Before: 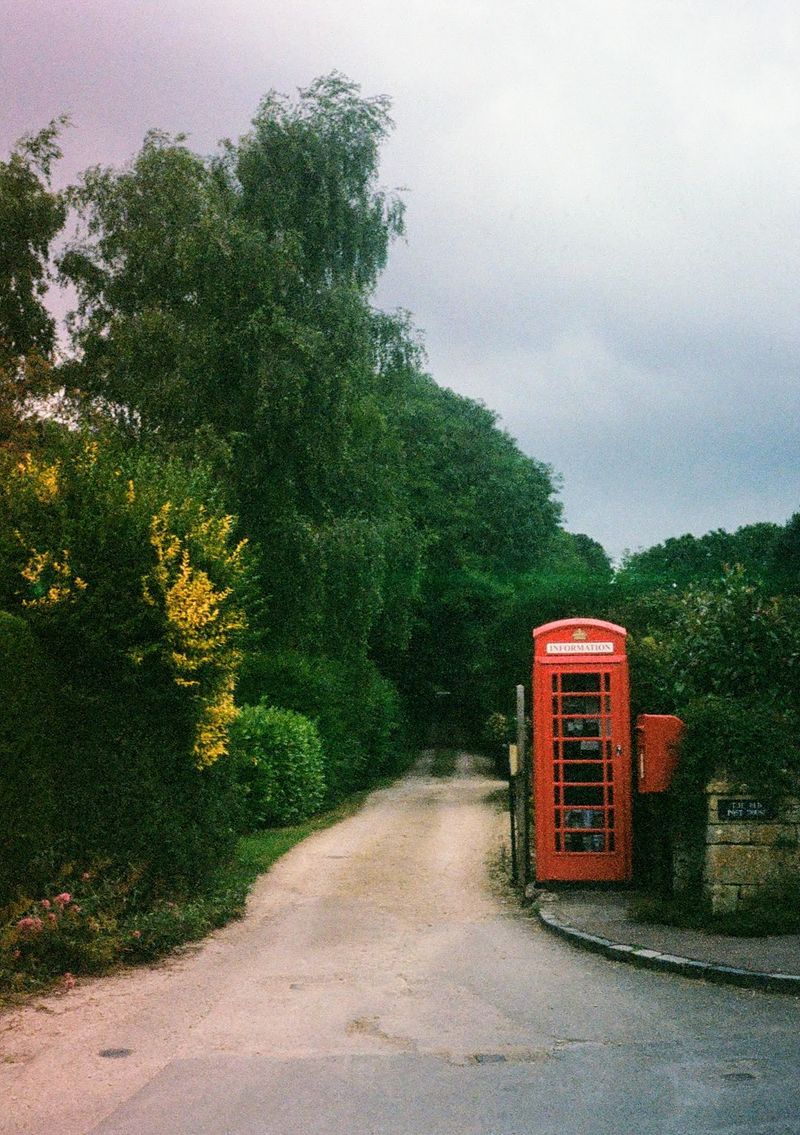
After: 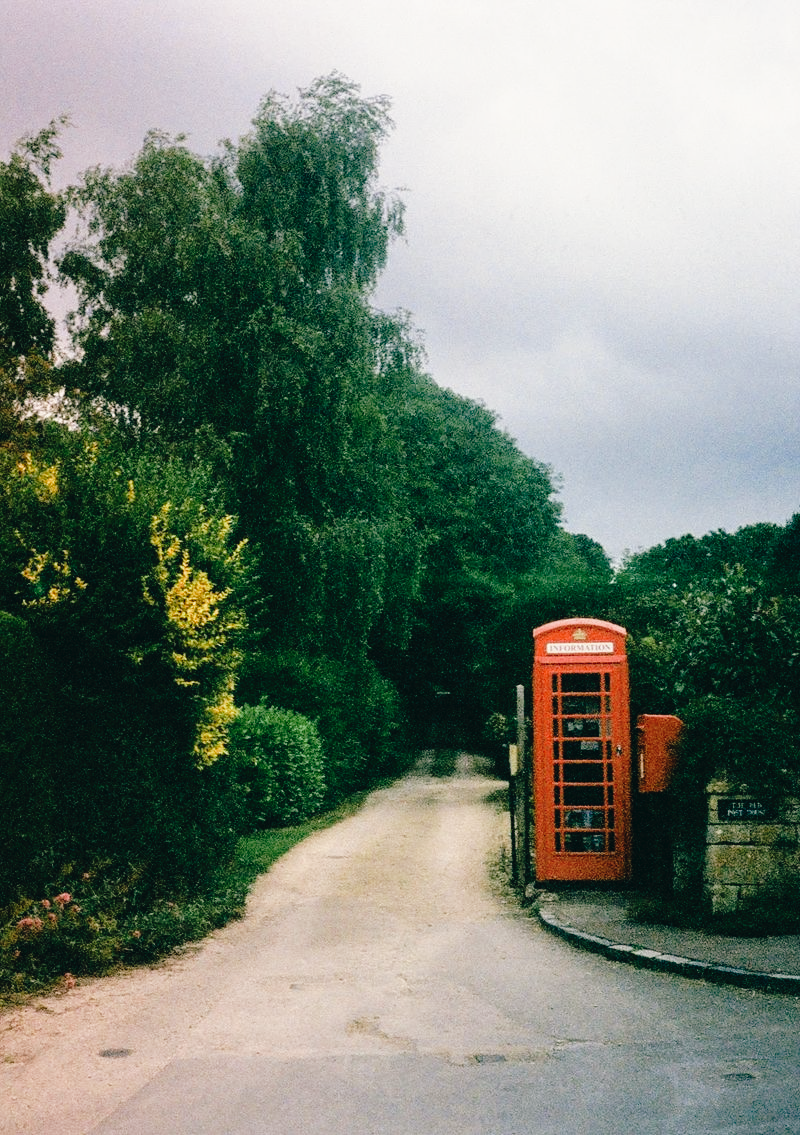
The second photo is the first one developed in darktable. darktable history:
tone curve: curves: ch0 [(0, 0) (0.003, 0.025) (0.011, 0.027) (0.025, 0.032) (0.044, 0.037) (0.069, 0.044) (0.1, 0.054) (0.136, 0.084) (0.177, 0.128) (0.224, 0.196) (0.277, 0.281) (0.335, 0.376) (0.399, 0.461) (0.468, 0.534) (0.543, 0.613) (0.623, 0.692) (0.709, 0.77) (0.801, 0.849) (0.898, 0.934) (1, 1)], preserve colors none
color look up table: target L [94.79, 91.31, 91.4, 88.36, 72.55, 73.73, 64.47, 61.75, 54.65, 50.99, 42.82, 35.48, 18.34, 200.28, 94.22, 85.88, 72.28, 65.12, 58.57, 58.7, 54.4, 56.56, 50.85, 30.64, 30.94, 25.24, 81.41, 75.4, 79.39, 74.85, 73.47, 64.8, 56.09, 61.86, 52.41, 47.54, 41.94, 38.15, 33.9, 13.15, 5.766, 7.043, 8.715, 97.53, 91.84, 81.23, 57.87, 56.36, 38.98], target a [-16.49, -28.7, -22.44, -32.92, -11.02, -23.8, -47.75, -38.6, -35.78, -22.3, -17, -26.83, -14.92, 0, -0.58, -1.717, 27.57, 1.151, 59.69, 33.02, 63.27, 15.13, 49.36, 32.73, 1.552, 29.62, 17.84, 2.53, 29.63, 16.27, 36.23, 57.55, 42.13, 49.44, 30.05, 62.4, 17.23, 22.92, 42.77, 25.98, 20.69, -7.653, -3.672, -1.806, -25.78, -22.99, -12.99, -2.68, -18.82], target b [27.01, 36.8, 12.89, 20.01, 63.75, 3.682, 39.47, 19.91, 37.6, 23.1, 35.14, 20.54, 12.94, 0, 13.38, 53.69, 33.57, 20.39, 16.83, 19.78, 43.58, 50.64, 50.33, 31.22, 4.518, 19.07, -7.082, -7.023, -22.96, -28.29, -3.028, -20.92, -23.87, -44.22, -61.41, 5.915, -53.59, -13.24, -55.97, -36.19, -9.651, -6.013, -16.7, 0.364, -5.634, -24.6, -48.2, -22.68, -5.931], num patches 49
